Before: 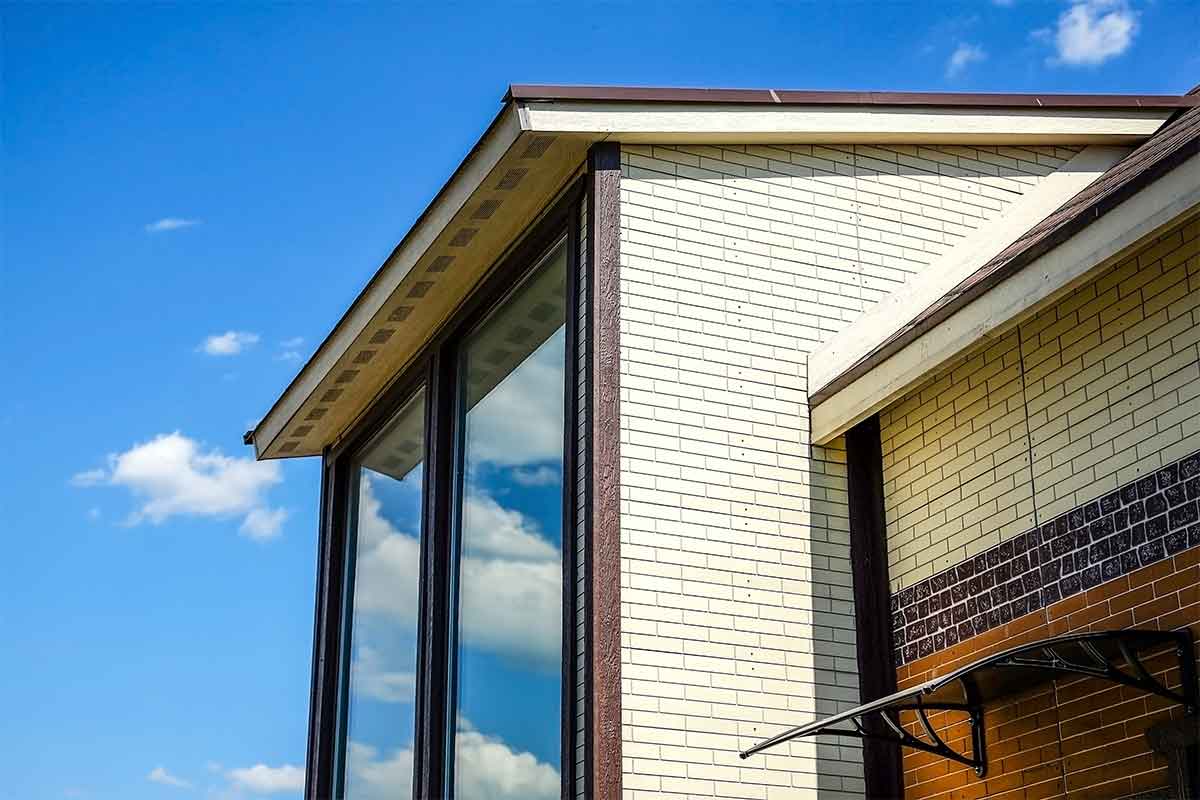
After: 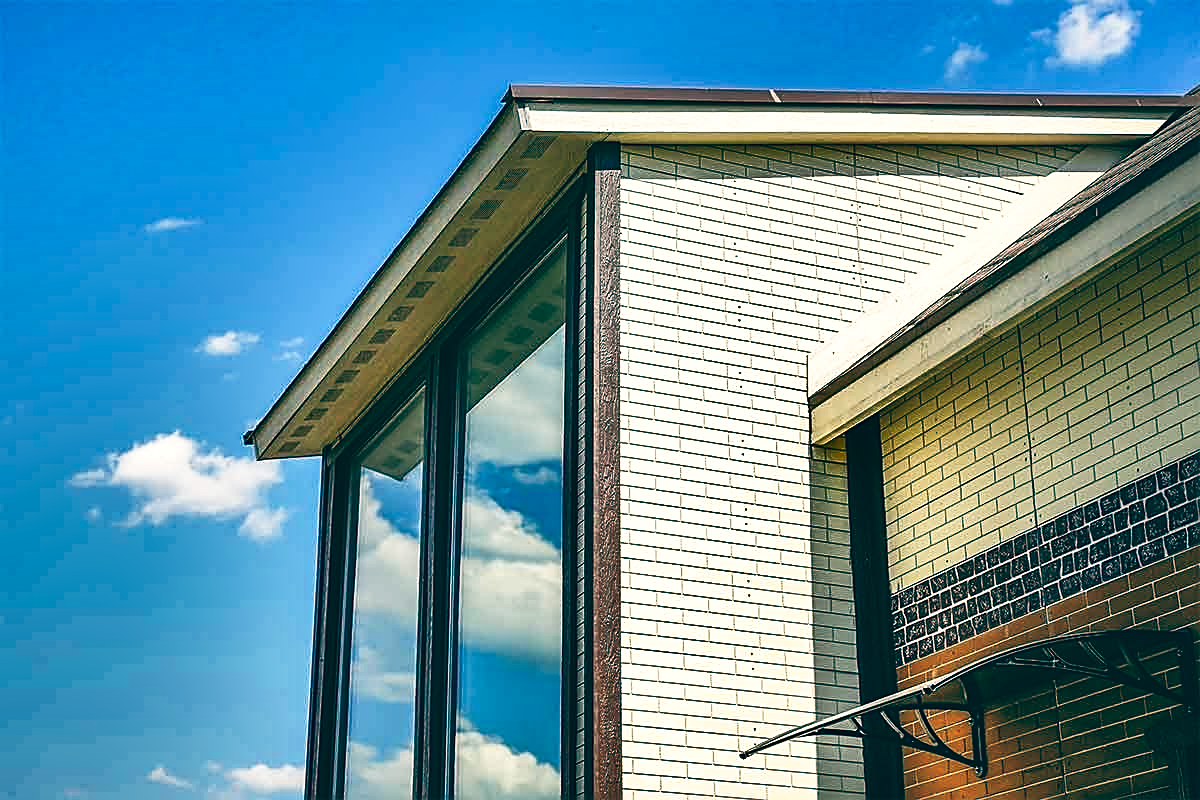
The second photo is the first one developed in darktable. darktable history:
shadows and highlights: shadows 20.91, highlights -82.73, soften with gaussian
sharpen: on, module defaults
color balance: lift [1.005, 0.99, 1.007, 1.01], gamma [1, 0.979, 1.011, 1.021], gain [0.923, 1.098, 1.025, 0.902], input saturation 90.45%, contrast 7.73%, output saturation 105.91%
base curve: curves: ch0 [(0, 0) (0.688, 0.865) (1, 1)], preserve colors none
